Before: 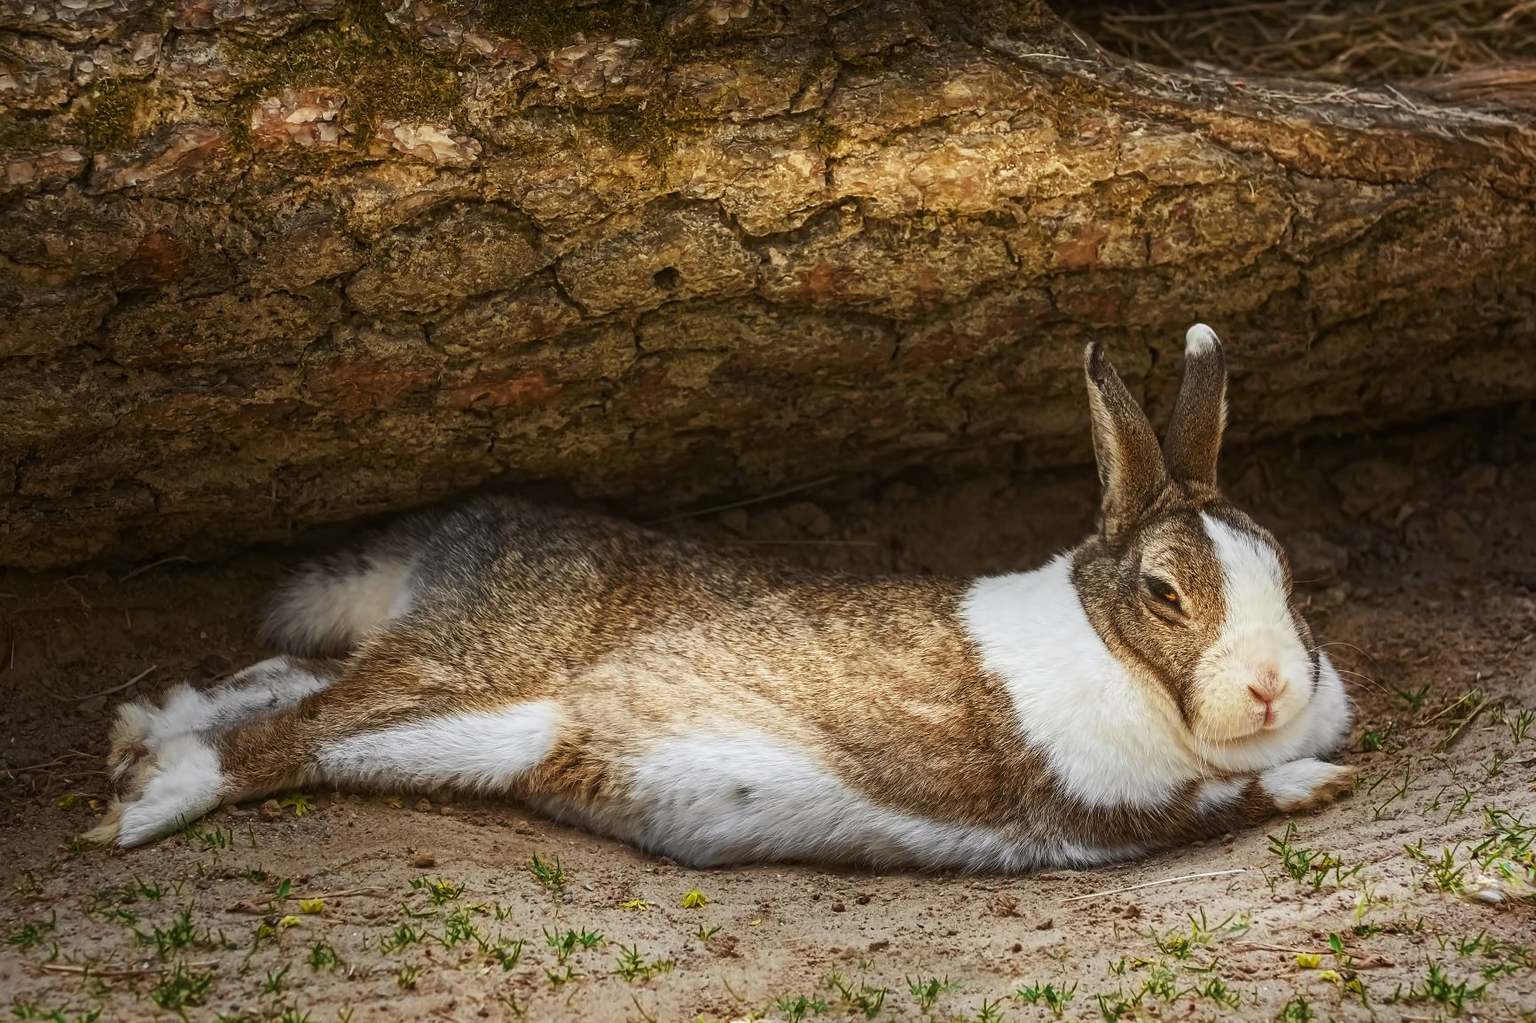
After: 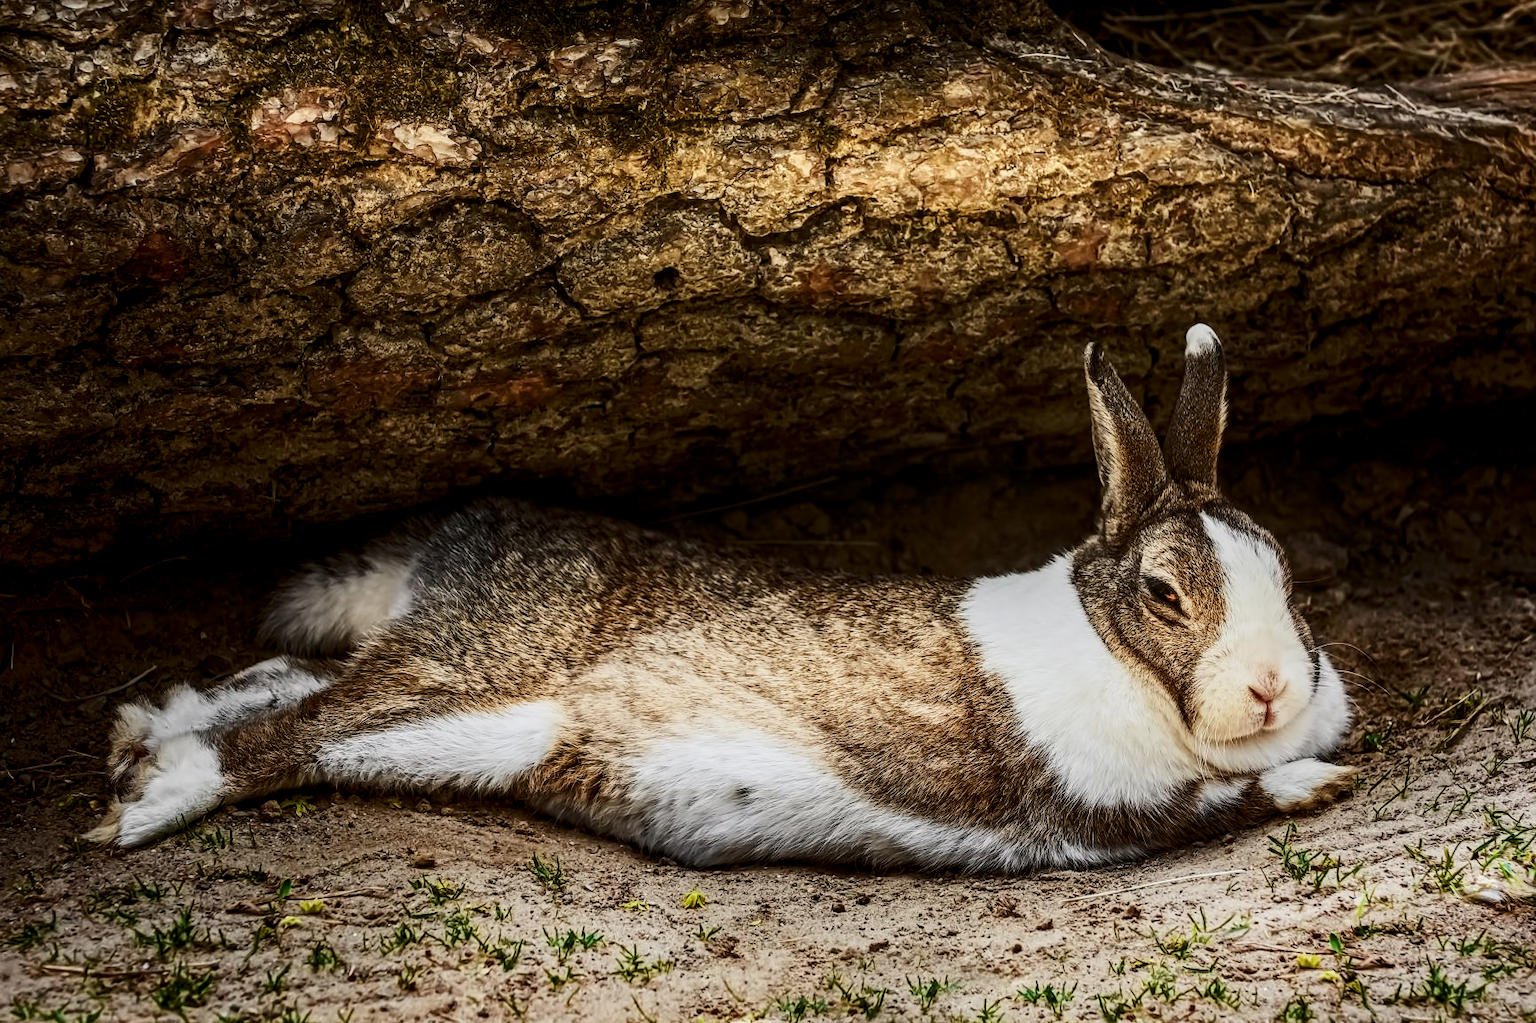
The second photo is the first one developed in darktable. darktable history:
contrast brightness saturation: contrast 0.277
filmic rgb: black relative exposure -7.82 EV, white relative exposure 4.25 EV, hardness 3.88
local contrast: detail 130%
